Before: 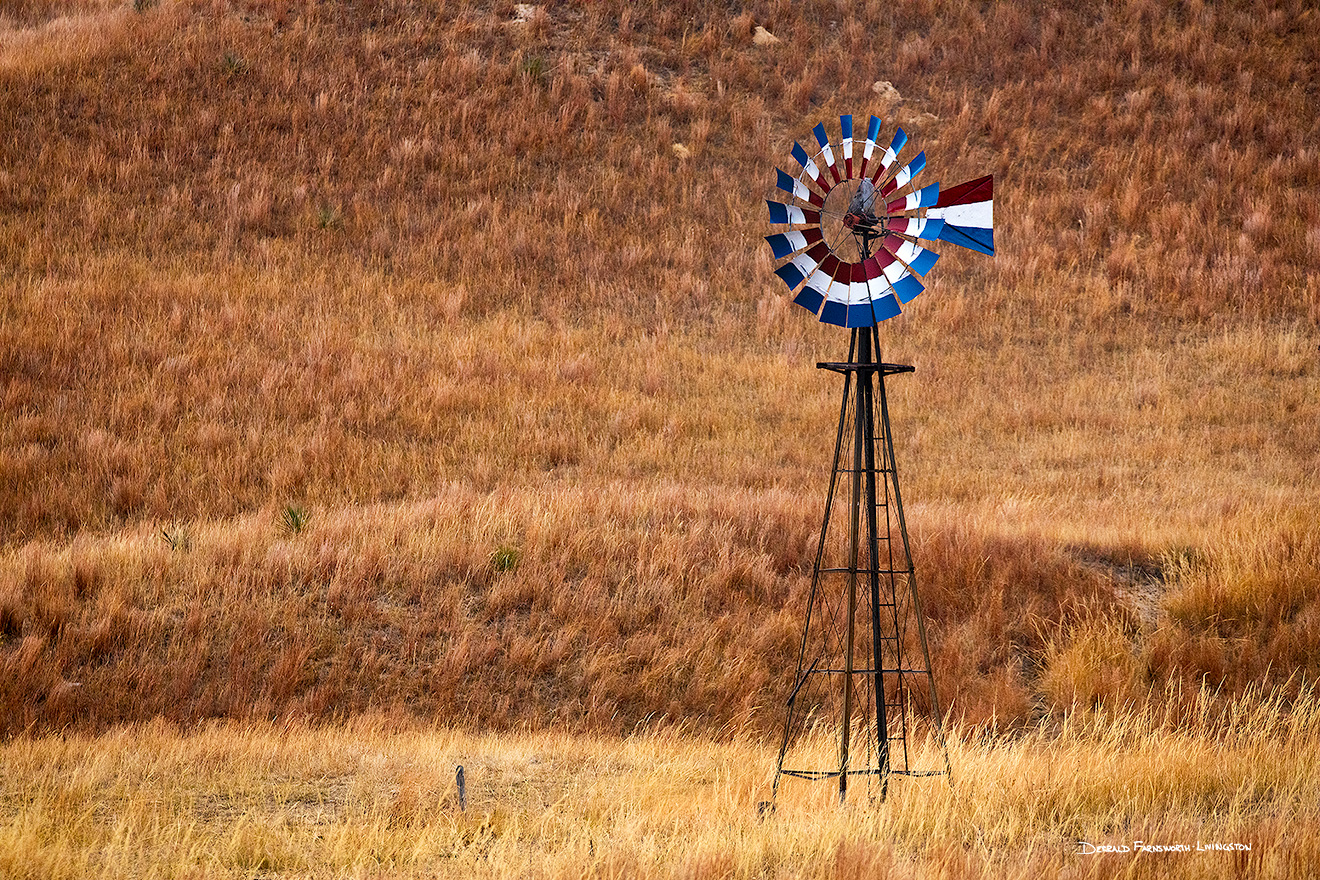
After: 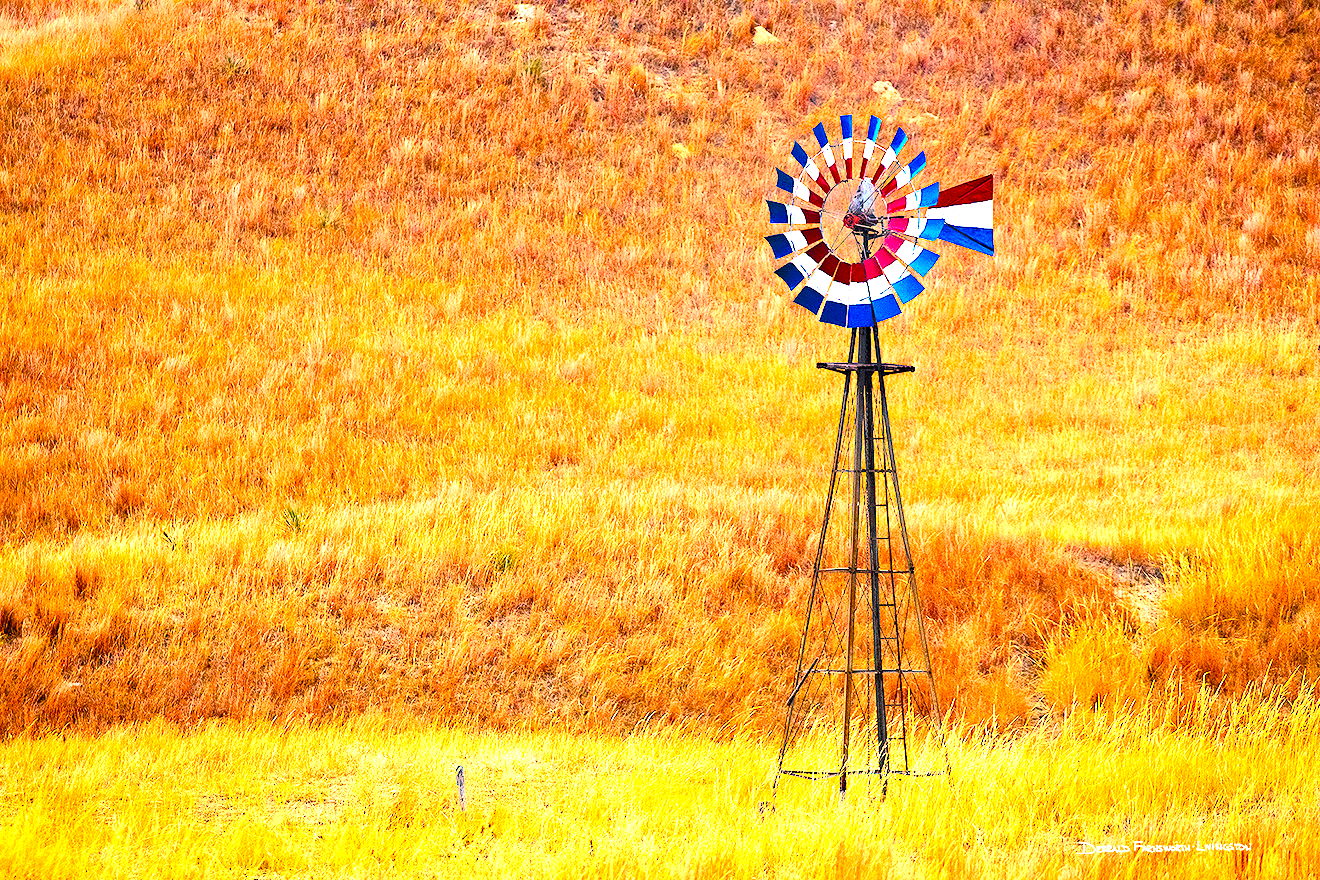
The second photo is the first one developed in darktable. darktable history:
color balance rgb: perceptual saturation grading › global saturation 14.57%, saturation formula JzAzBz (2021)
exposure: black level correction 0, exposure 2.097 EV, compensate exposure bias true, compensate highlight preservation false
contrast brightness saturation: contrast 0.201, brightness 0.167, saturation 0.223
haze removal: compatibility mode true, adaptive false
